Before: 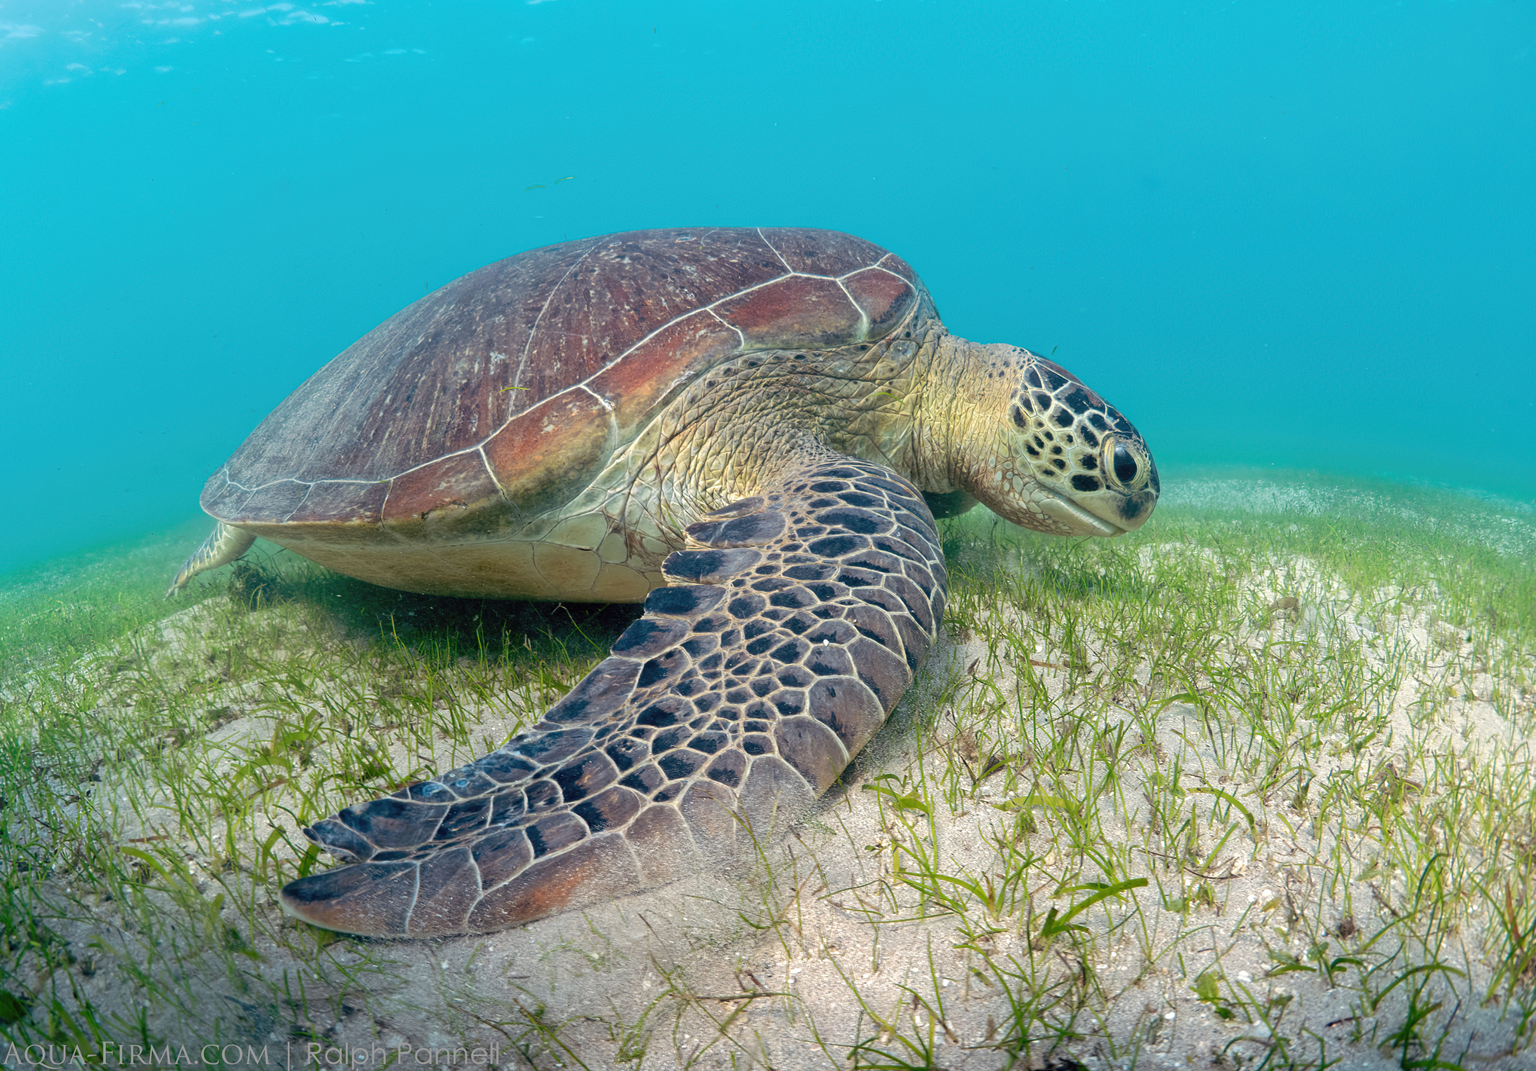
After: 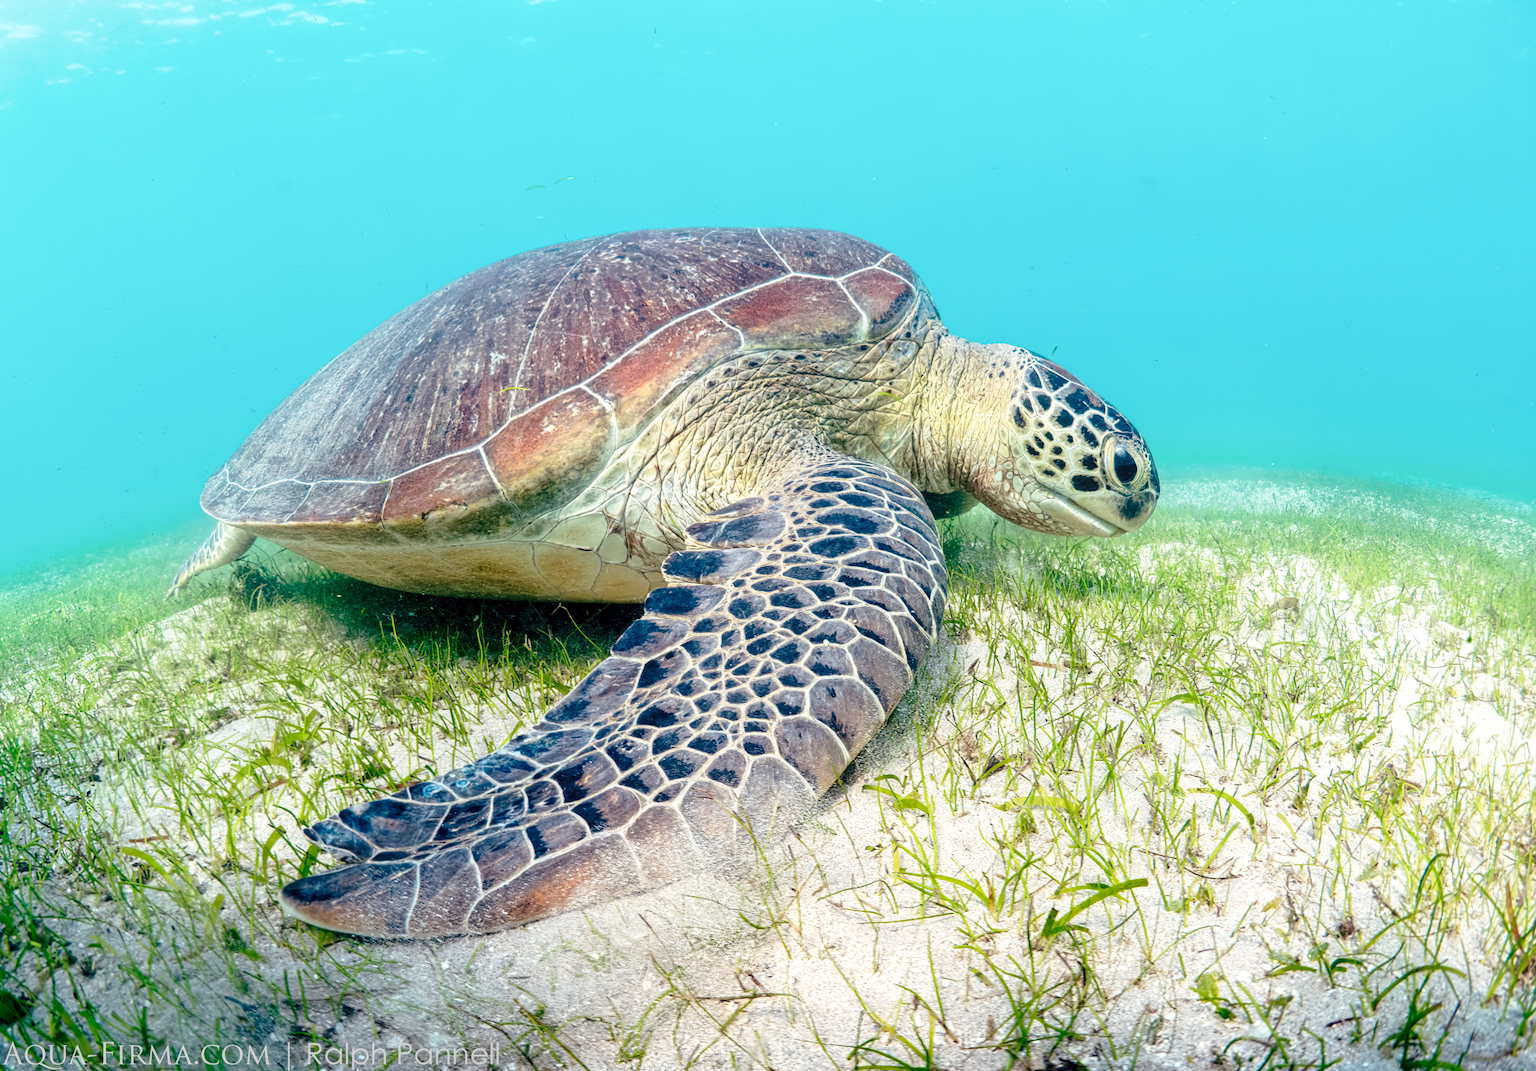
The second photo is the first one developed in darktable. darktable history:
base curve: curves: ch0 [(0, 0) (0.028, 0.03) (0.121, 0.232) (0.46, 0.748) (0.859, 0.968) (1, 1)], preserve colors none
local contrast: detail 130%
